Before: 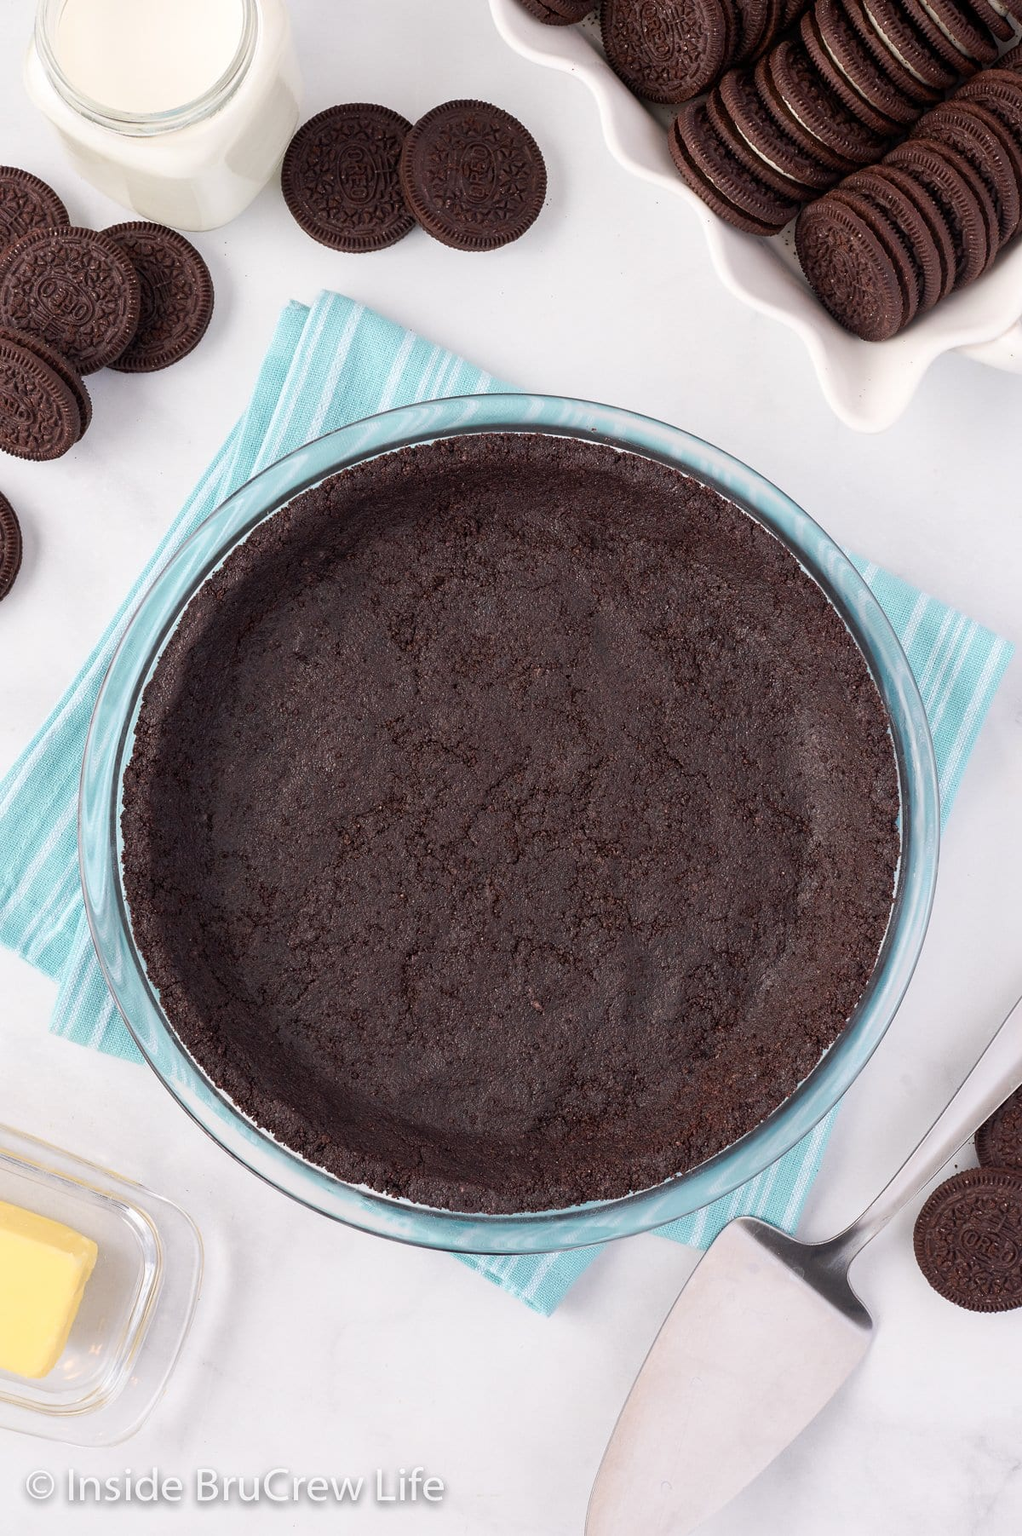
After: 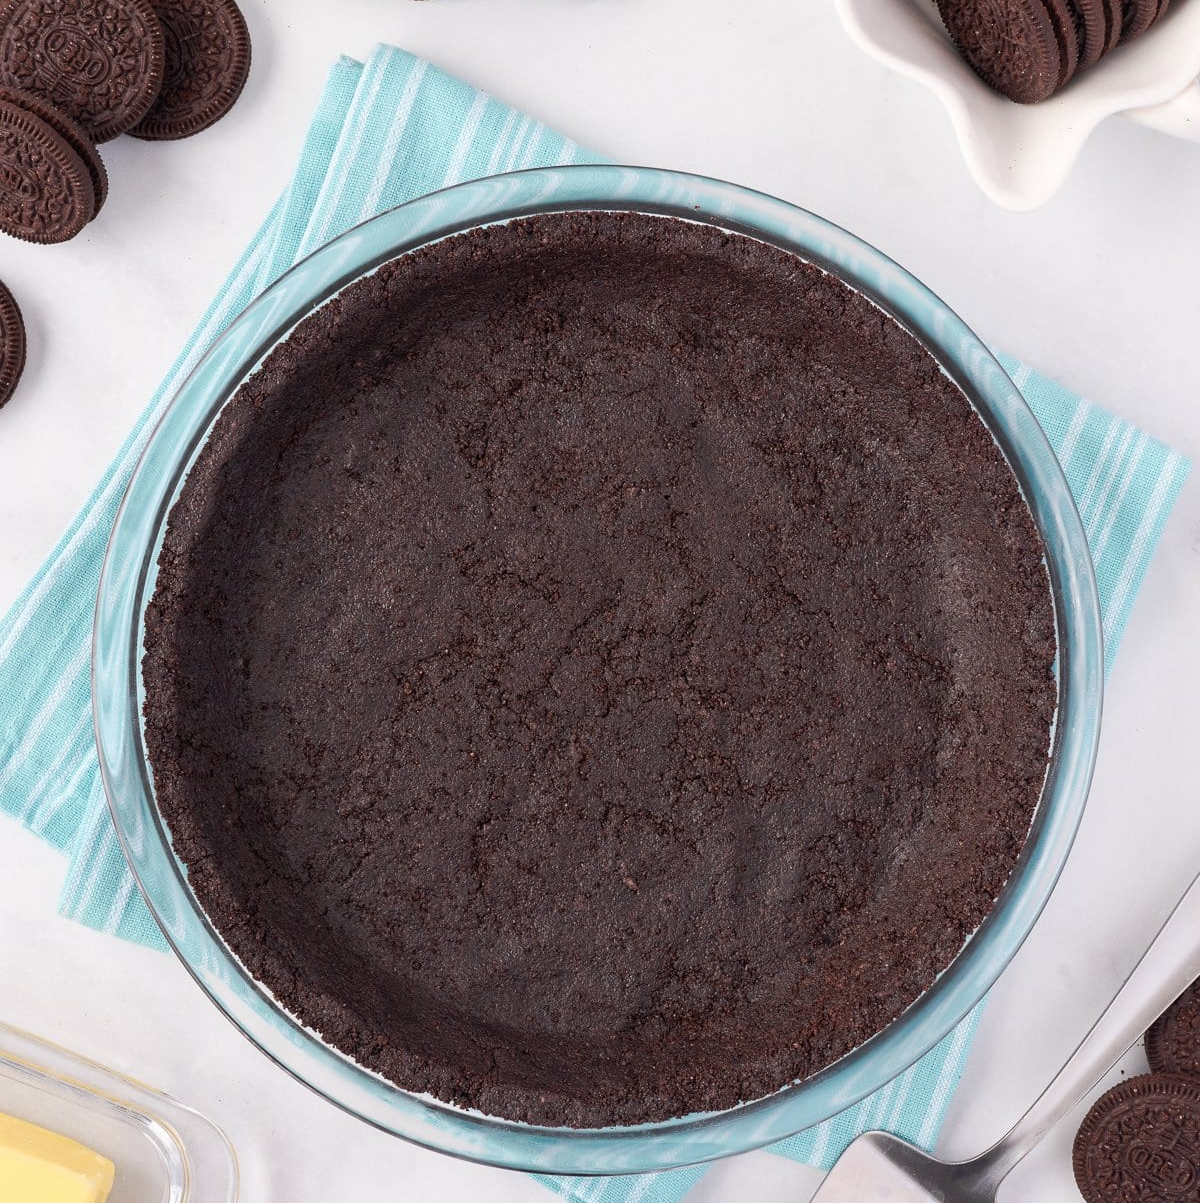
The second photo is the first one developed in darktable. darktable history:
crop: top 16.475%, bottom 16.787%
